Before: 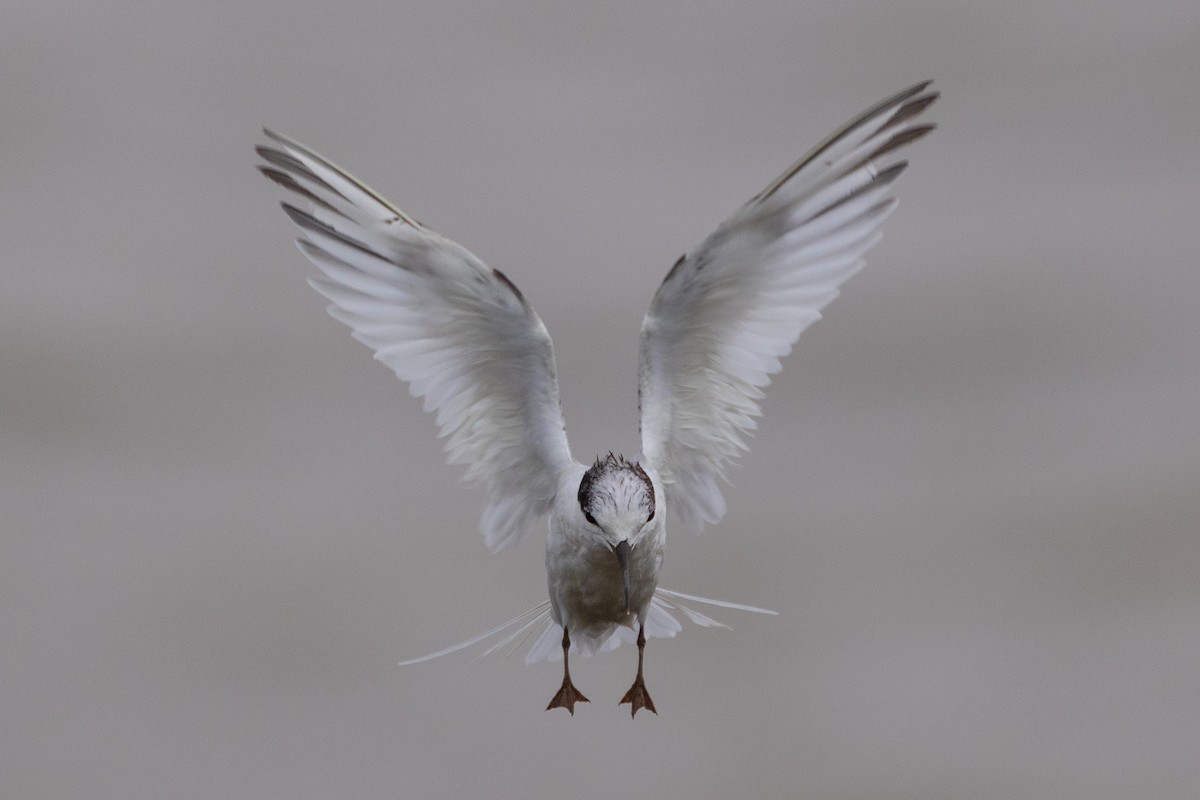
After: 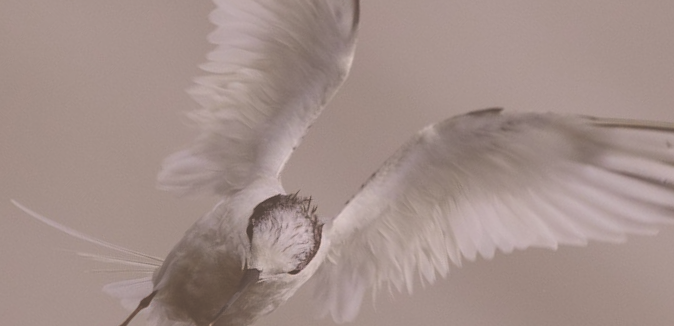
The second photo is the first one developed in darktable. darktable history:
crop and rotate: angle -44.54°, top 16.323%, right 0.845%, bottom 11.723%
color correction: highlights a* 6.8, highlights b* 7.64, shadows a* 5.8, shadows b* 7.09, saturation 0.924
exposure: black level correction -0.064, exposure -0.05 EV, compensate exposure bias true, compensate highlight preservation false
